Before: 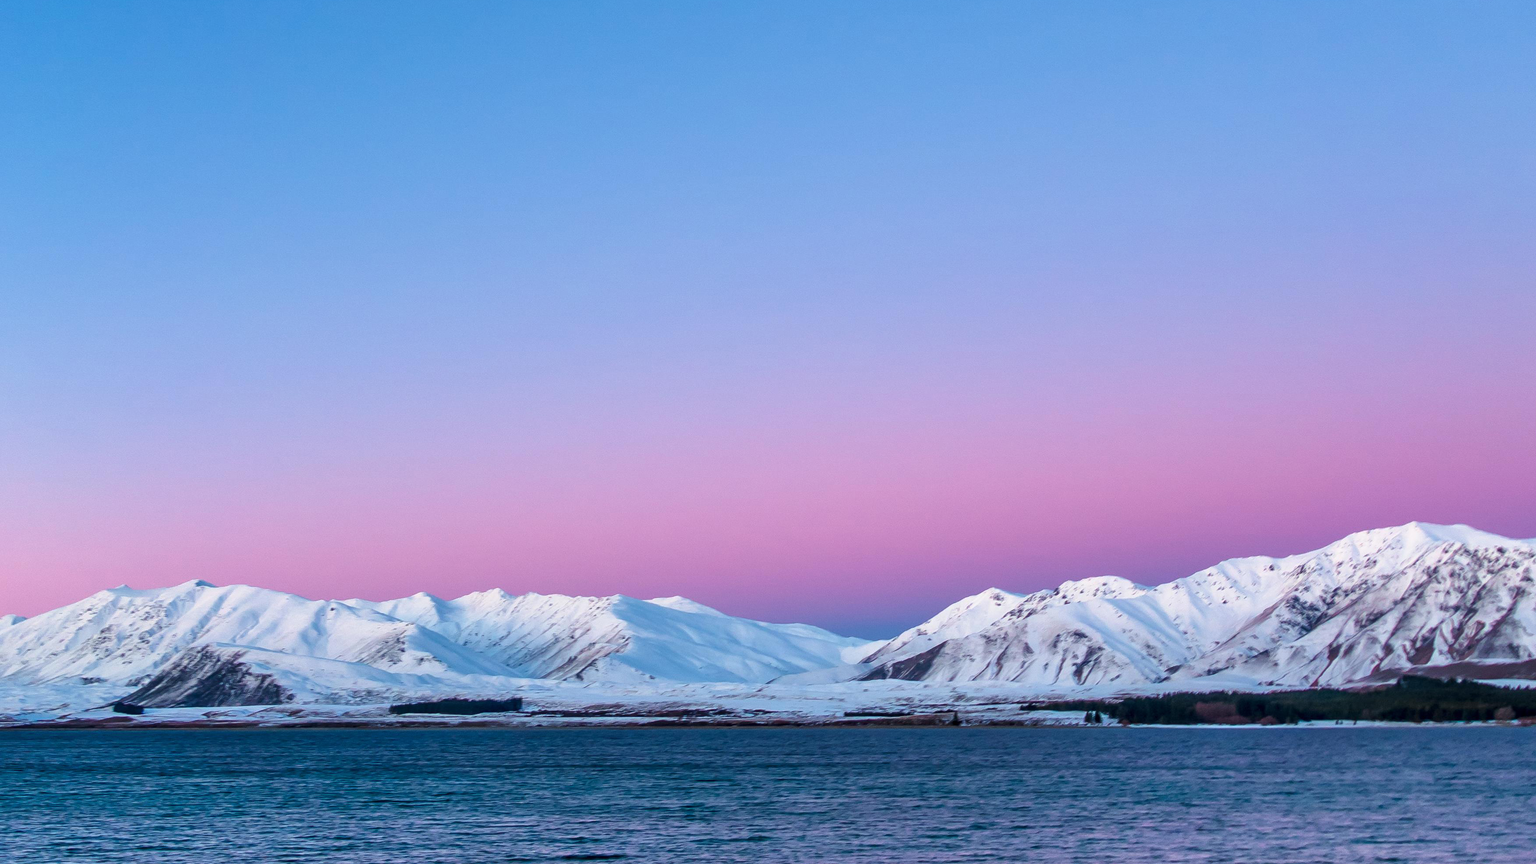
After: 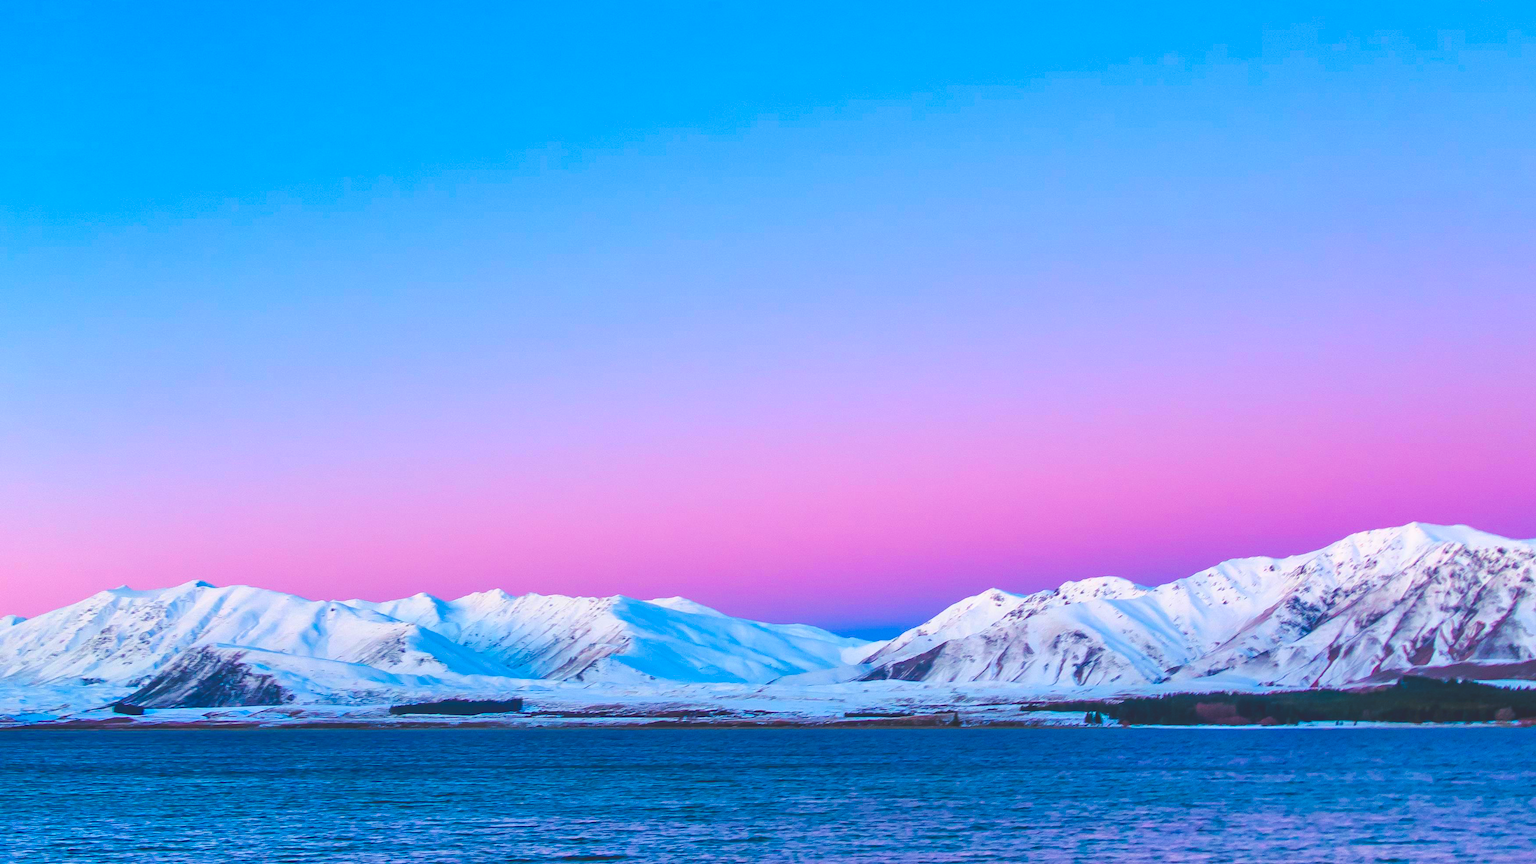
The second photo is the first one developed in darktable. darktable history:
color balance rgb: shadows lift › chroma 2.063%, shadows lift › hue 248.78°, global offset › luminance 1.996%, perceptual saturation grading › global saturation 40.543%, perceptual saturation grading › highlights -25.67%, perceptual saturation grading › mid-tones 35.654%, perceptual saturation grading › shadows 36.228%, global vibrance 42.524%
contrast brightness saturation: contrast 0.054, brightness 0.055, saturation 0.005
